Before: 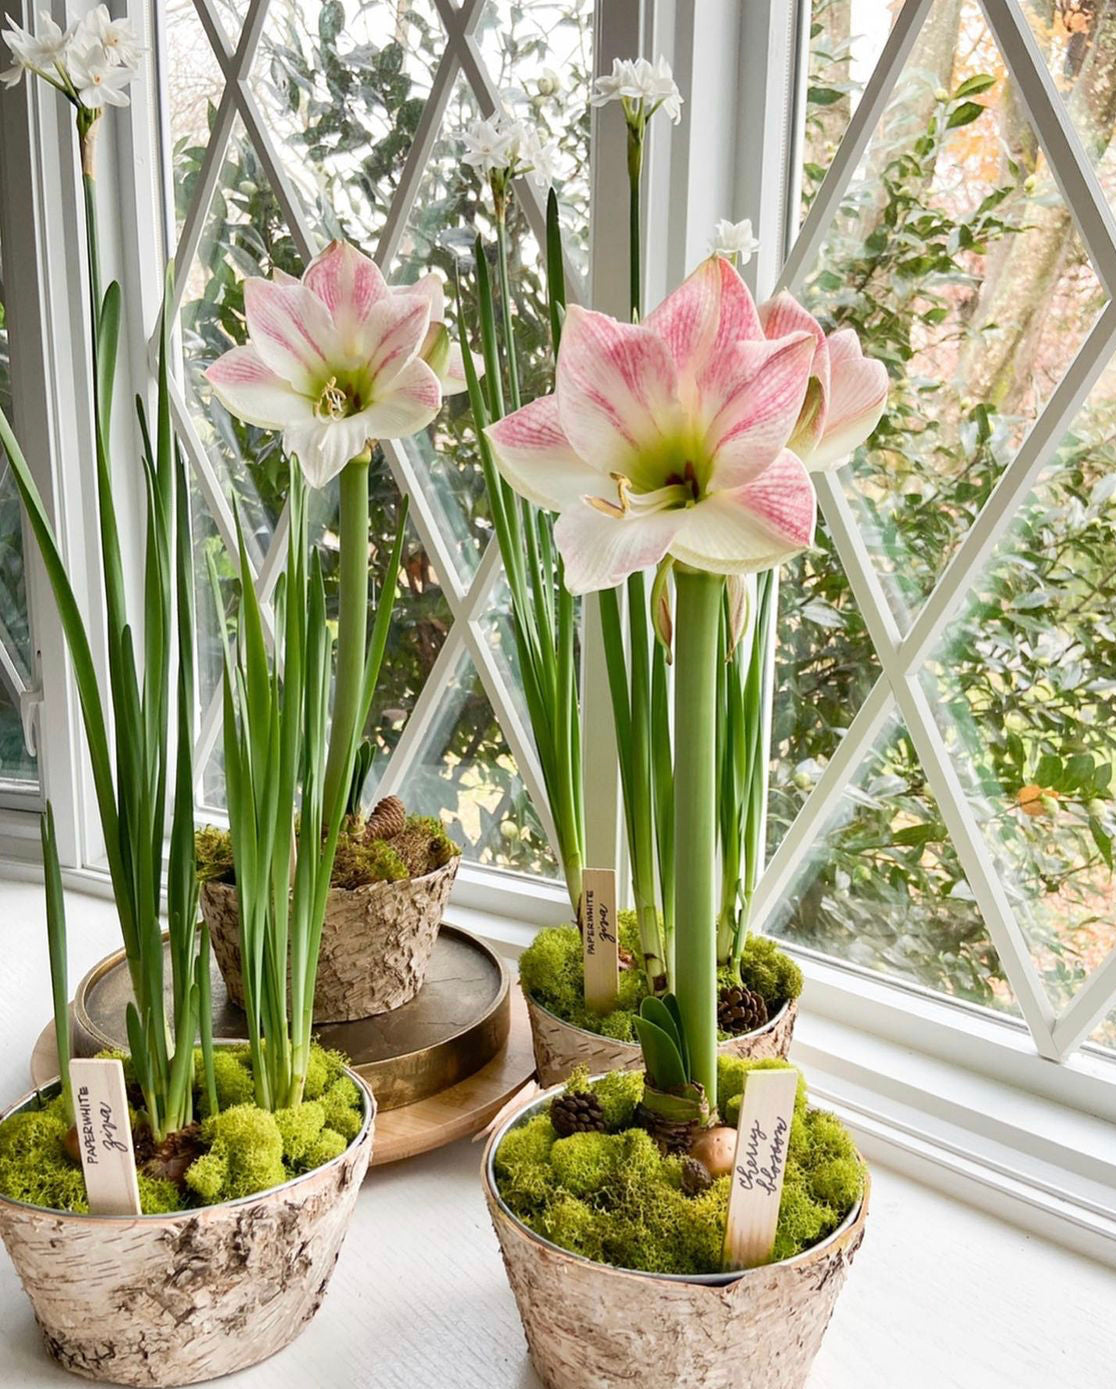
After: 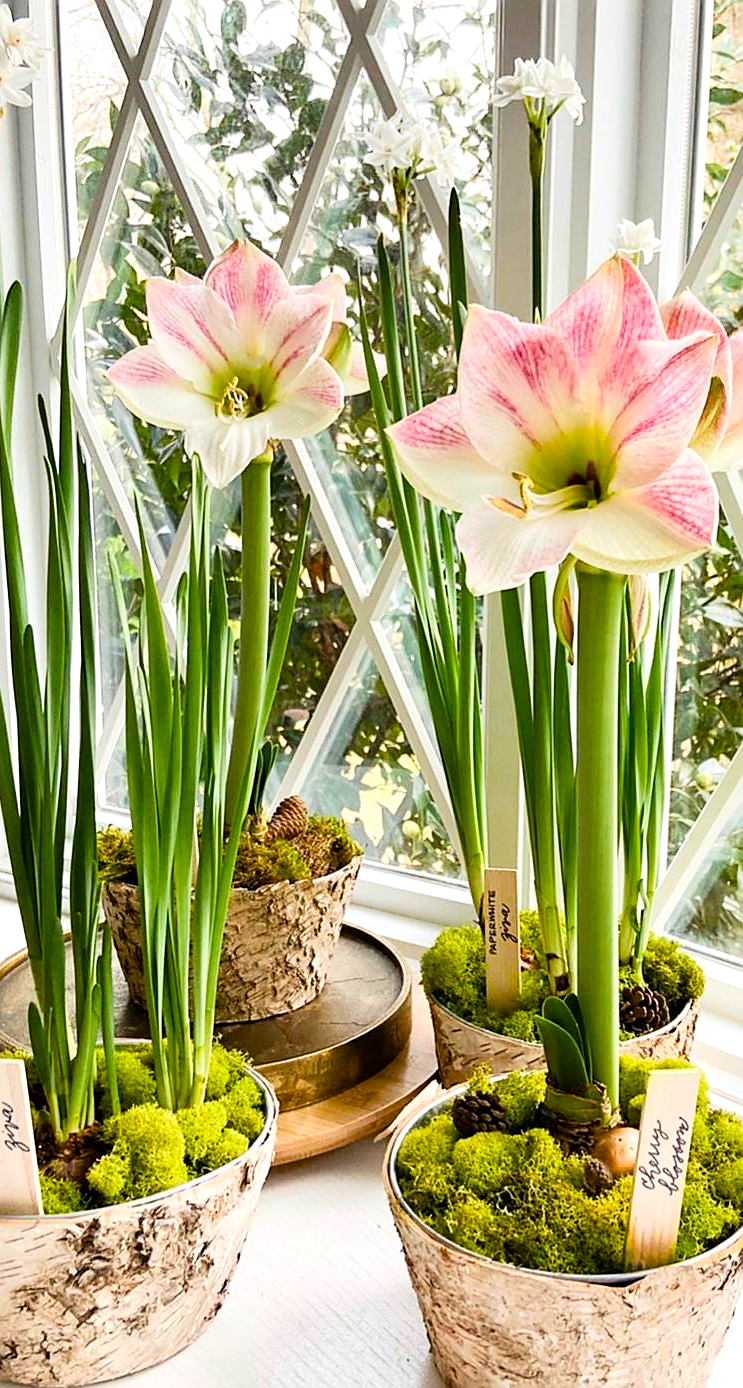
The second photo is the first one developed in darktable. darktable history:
sharpen: on, module defaults
color balance rgb: linear chroma grading › shadows 16%, perceptual saturation grading › global saturation 8%, perceptual saturation grading › shadows 4%, perceptual brilliance grading › global brilliance 2%, perceptual brilliance grading › highlights 8%, perceptual brilliance grading › shadows -4%, global vibrance 16%, saturation formula JzAzBz (2021)
crop and rotate: left 8.786%, right 24.548%
tone curve: curves: ch0 [(0, 0) (0.004, 0.001) (0.133, 0.112) (0.325, 0.362) (0.832, 0.893) (1, 1)], color space Lab, linked channels, preserve colors none
